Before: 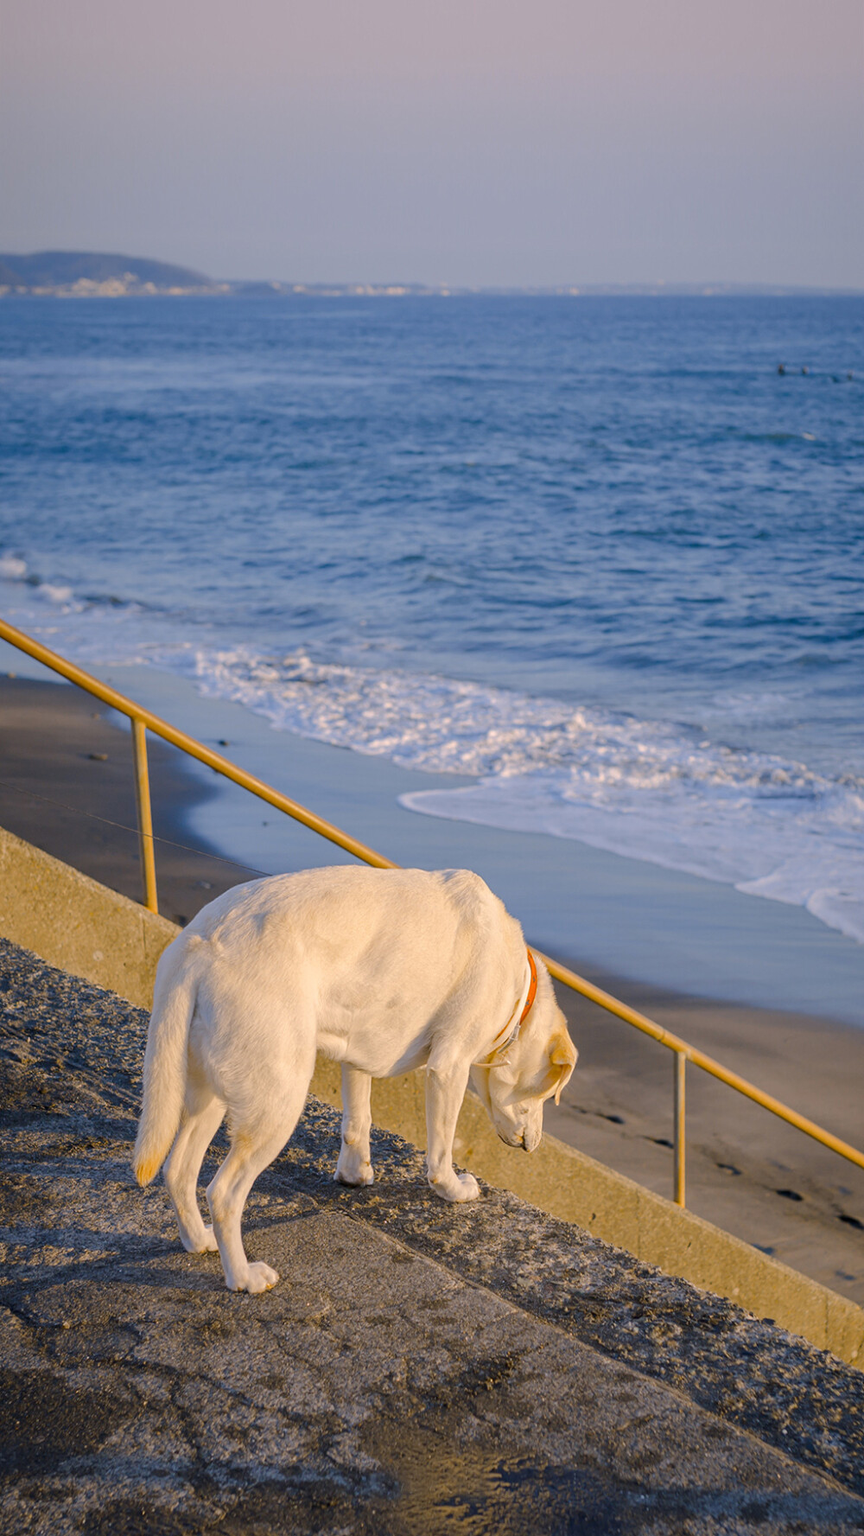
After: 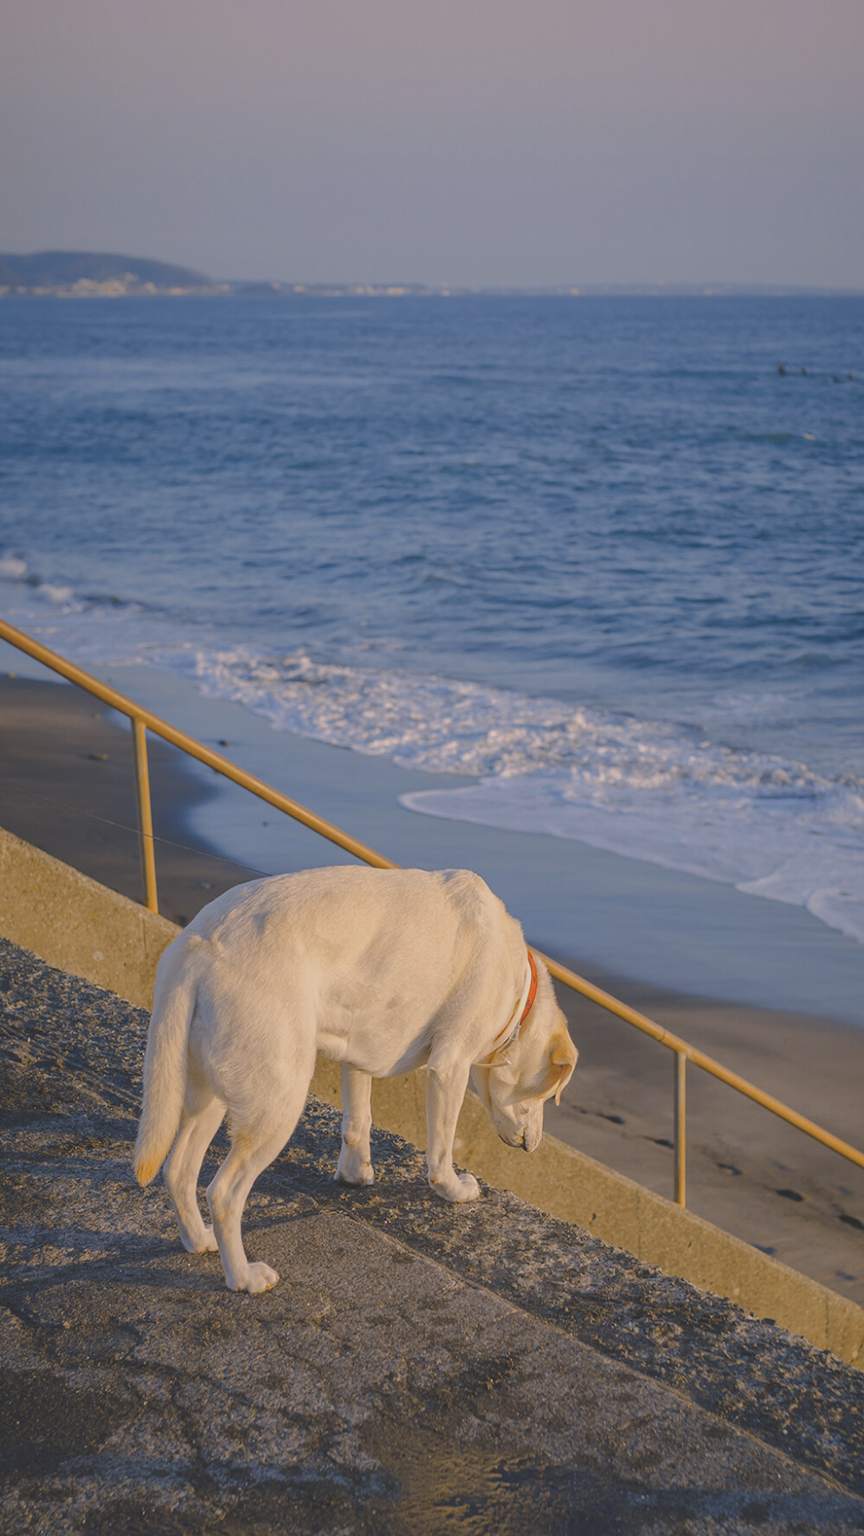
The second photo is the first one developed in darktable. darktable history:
exposure: black level correction -0.034, exposure -0.495 EV, compensate exposure bias true, compensate highlight preservation false
